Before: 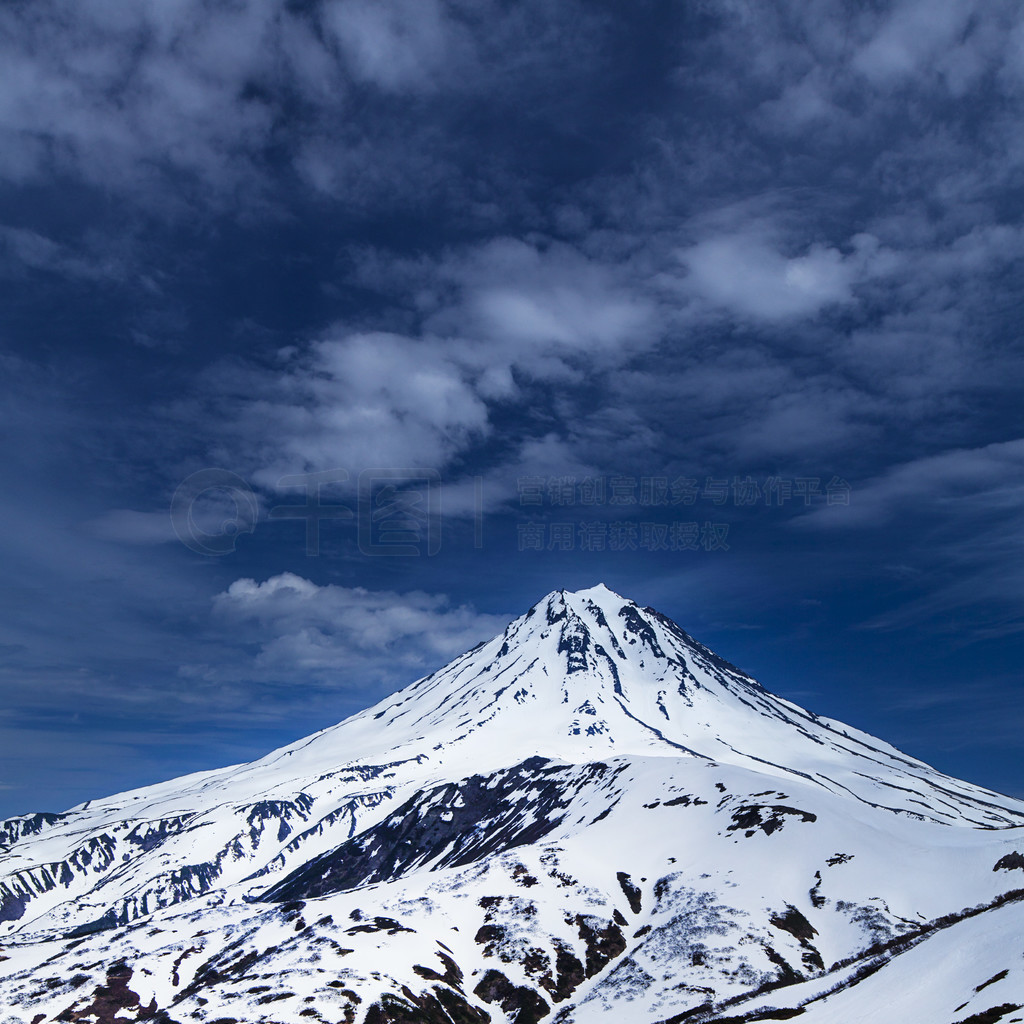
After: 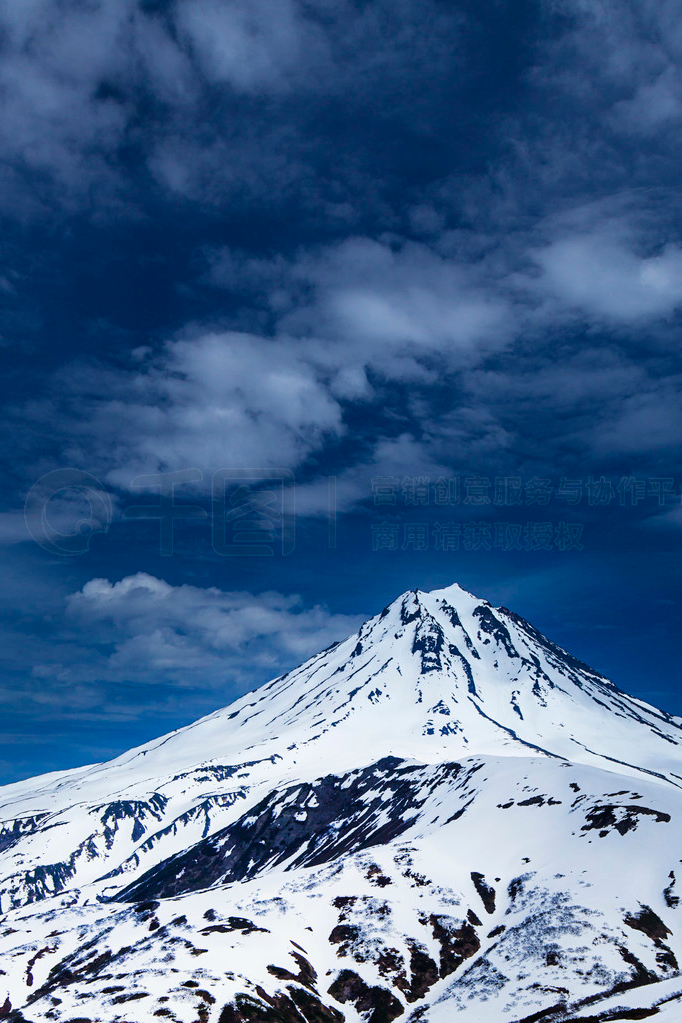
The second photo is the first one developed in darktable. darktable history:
crop and rotate: left 14.343%, right 18.983%
